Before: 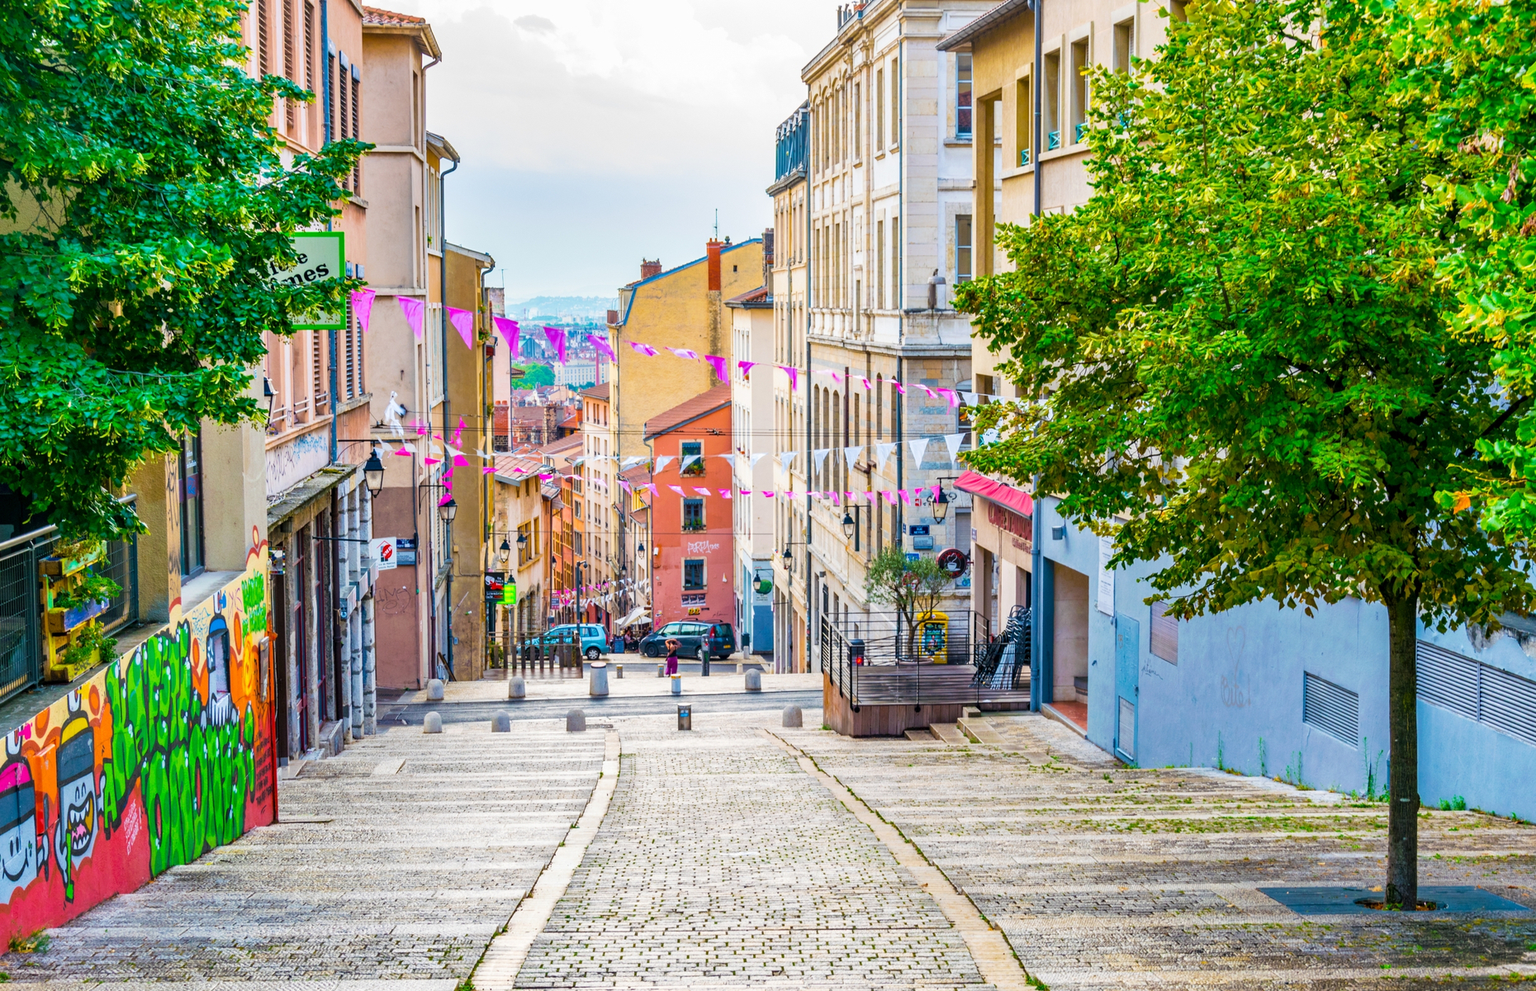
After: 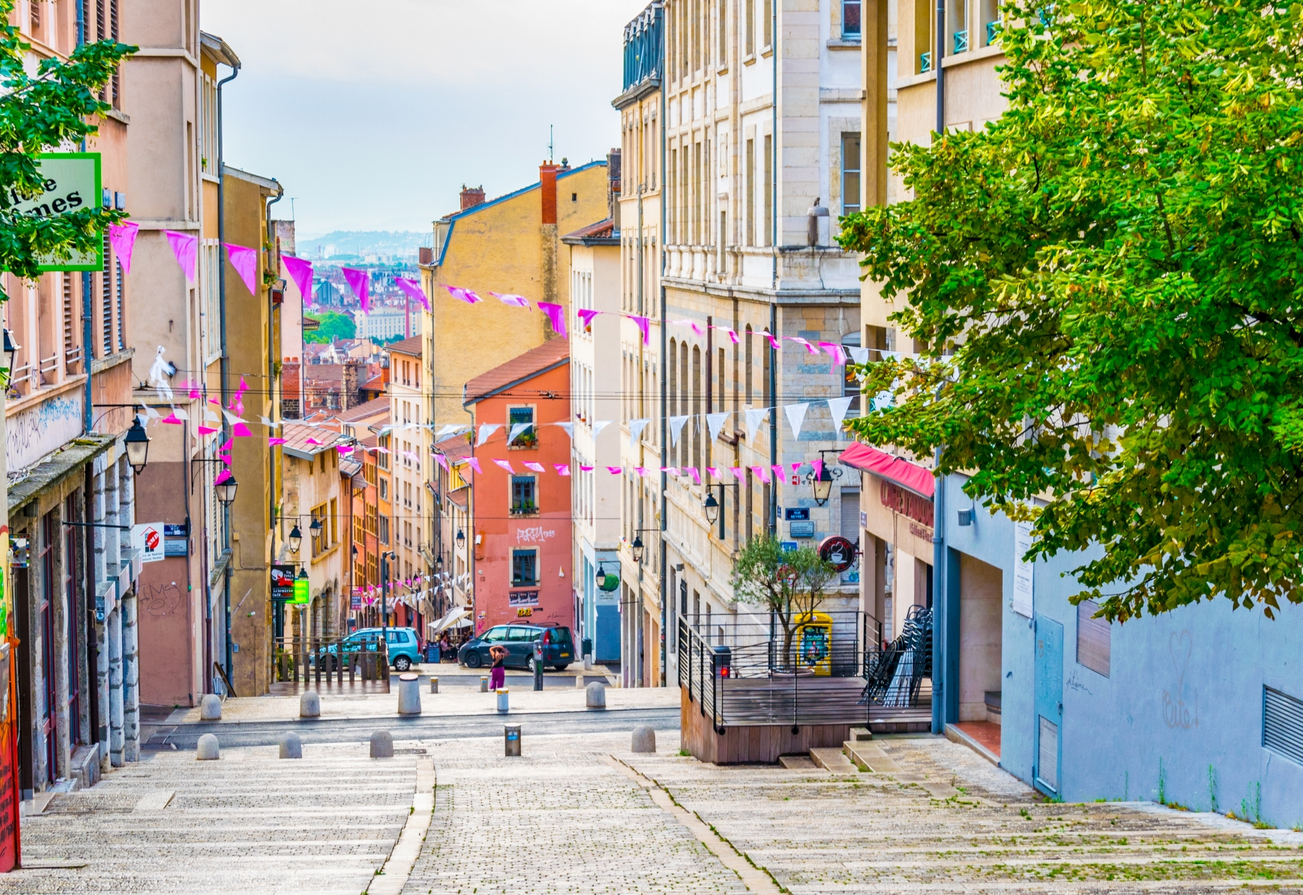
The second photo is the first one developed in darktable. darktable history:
crop and rotate: left 17.039%, top 10.749%, right 12.859%, bottom 14.616%
